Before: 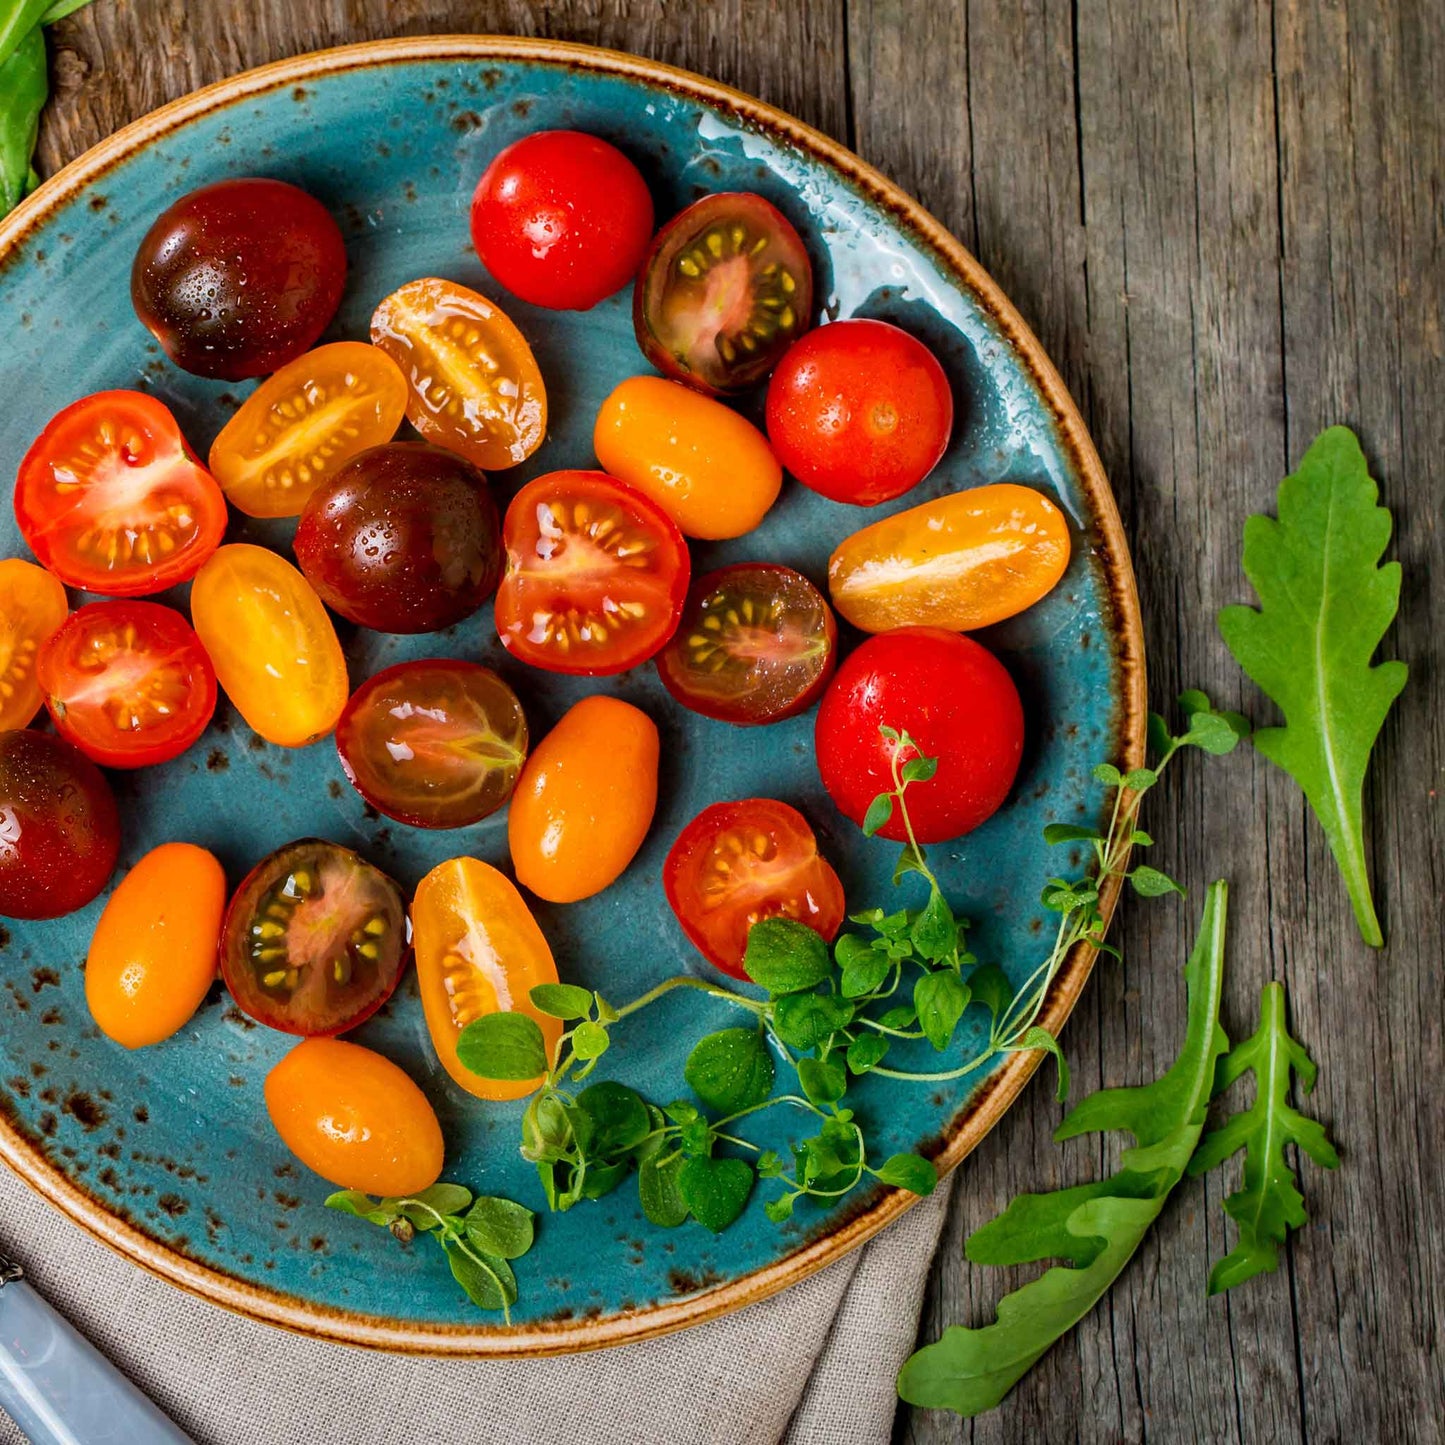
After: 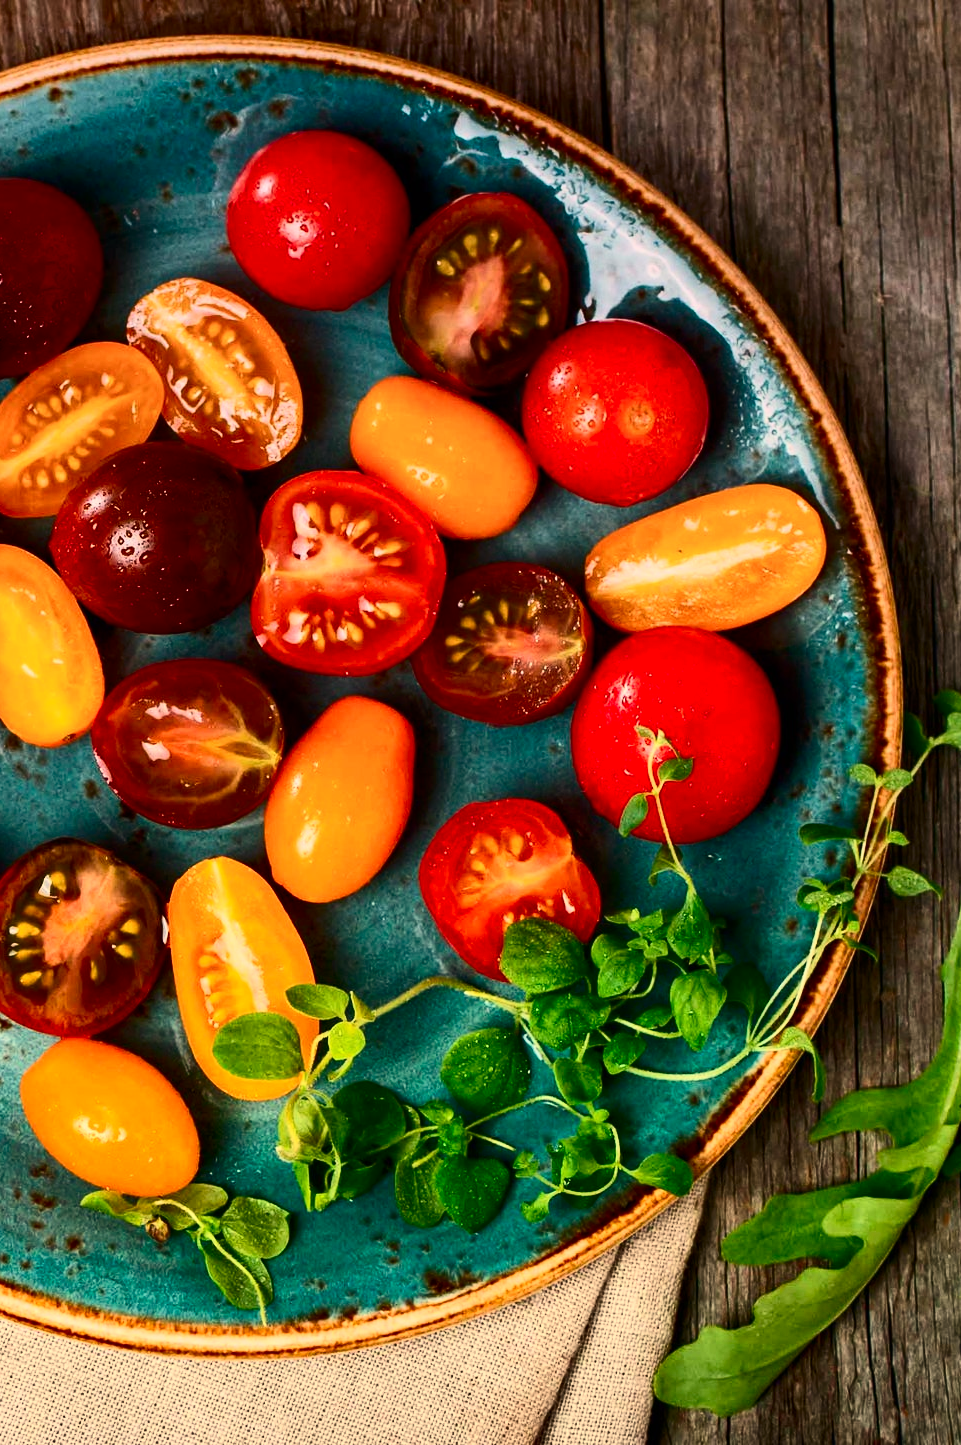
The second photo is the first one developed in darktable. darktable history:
graduated density: hue 238.83°, saturation 50%
crop: left 16.899%, right 16.556%
contrast brightness saturation: contrast 0.4, brightness 0.1, saturation 0.21
white balance: red 1.123, blue 0.83
